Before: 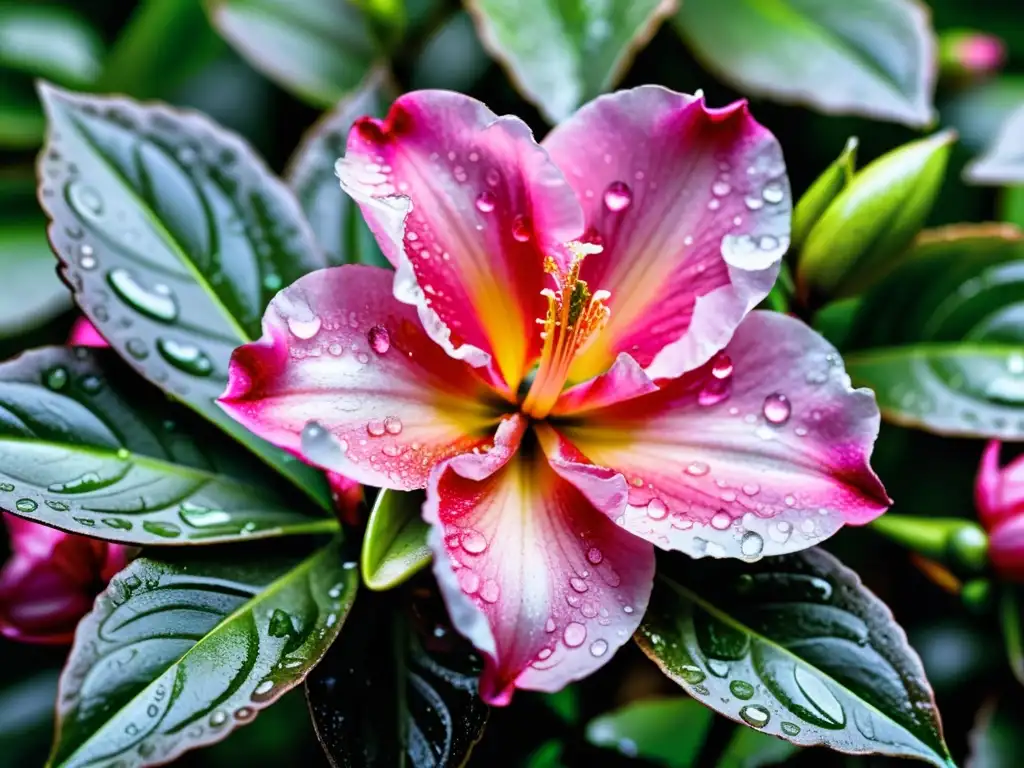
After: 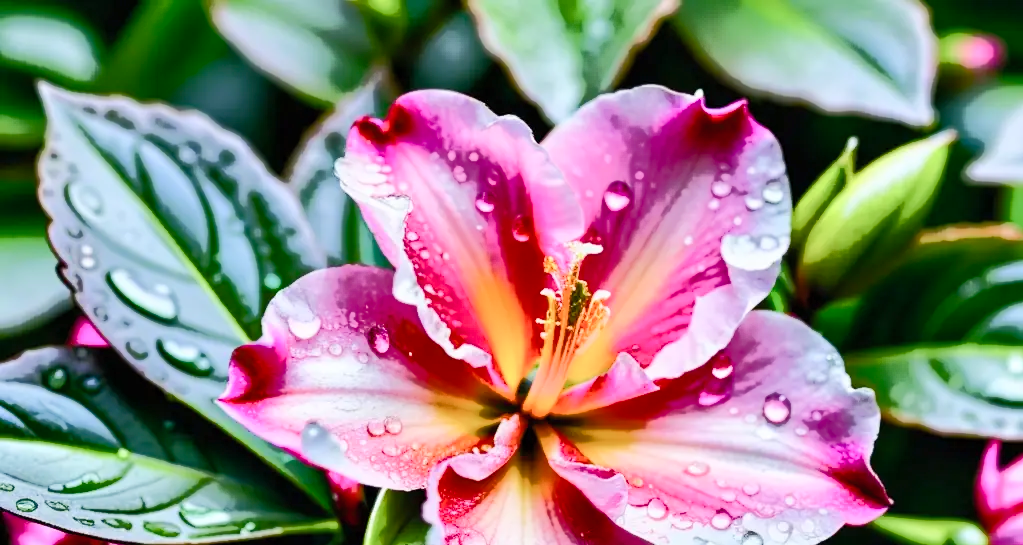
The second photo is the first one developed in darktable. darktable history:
color balance rgb: perceptual saturation grading › global saturation 20%, perceptual saturation grading › highlights -49.321%, perceptual saturation grading › shadows 26.221%, global vibrance 20%
contrast brightness saturation: contrast 0.052, brightness 0.06, saturation 0.013
crop: right 0%, bottom 28.949%
levels: mode automatic, levels [0, 0.492, 0.984]
tone curve: curves: ch0 [(0, 0) (0.003, 0.003) (0.011, 0.01) (0.025, 0.023) (0.044, 0.042) (0.069, 0.065) (0.1, 0.094) (0.136, 0.127) (0.177, 0.166) (0.224, 0.211) (0.277, 0.26) (0.335, 0.315) (0.399, 0.375) (0.468, 0.44) (0.543, 0.658) (0.623, 0.718) (0.709, 0.782) (0.801, 0.851) (0.898, 0.923) (1, 1)], color space Lab, independent channels, preserve colors none
